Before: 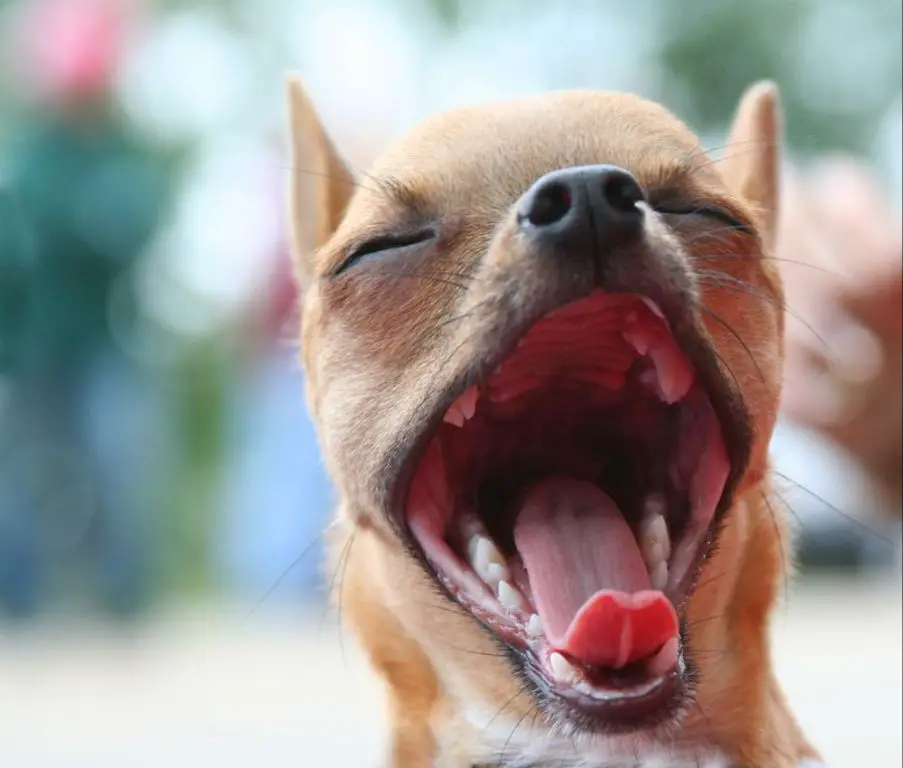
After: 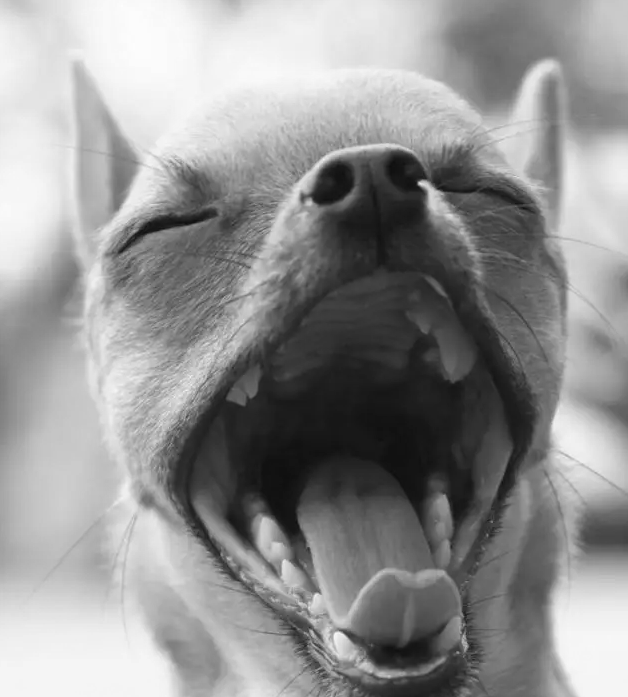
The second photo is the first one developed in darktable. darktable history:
crop and rotate: left 24.034%, top 2.838%, right 6.406%, bottom 6.299%
exposure: compensate highlight preservation false
monochrome: a 32, b 64, size 2.3, highlights 1
color correction: highlights a* -0.95, highlights b* 4.5, shadows a* 3.55
color contrast: green-magenta contrast 0.85, blue-yellow contrast 1.25, unbound 0
